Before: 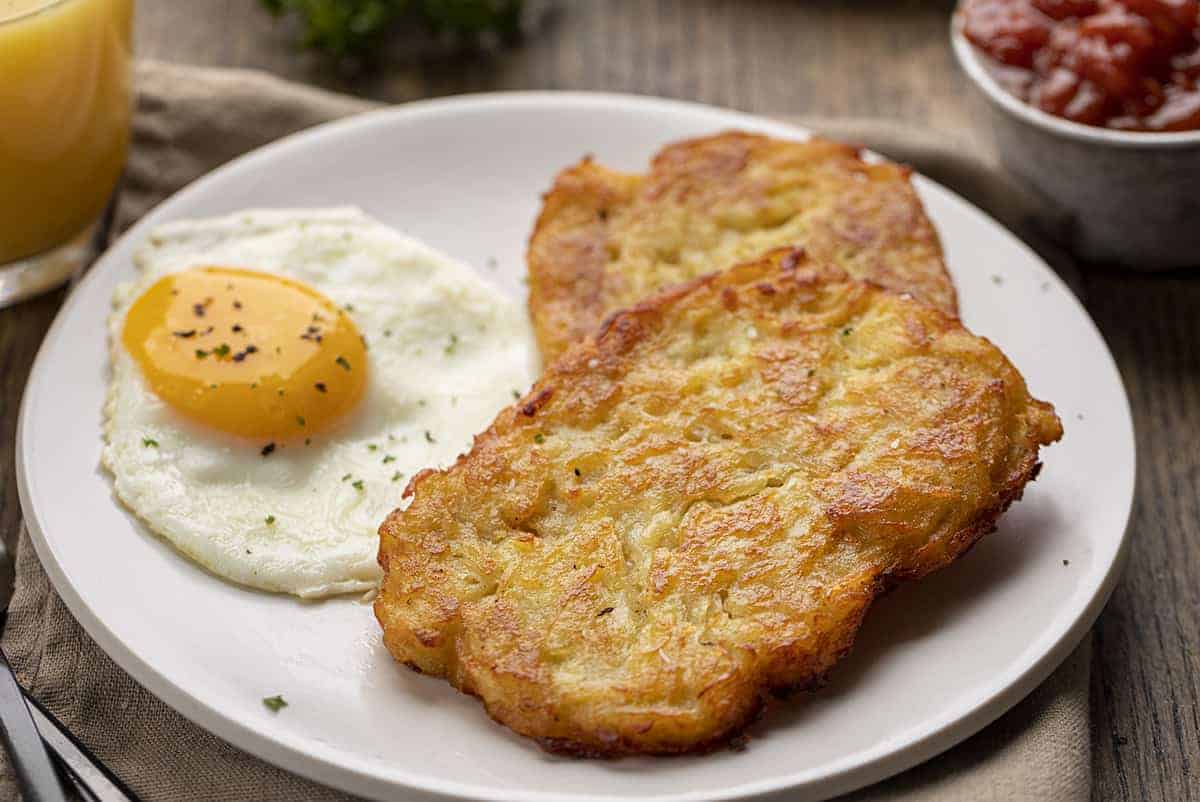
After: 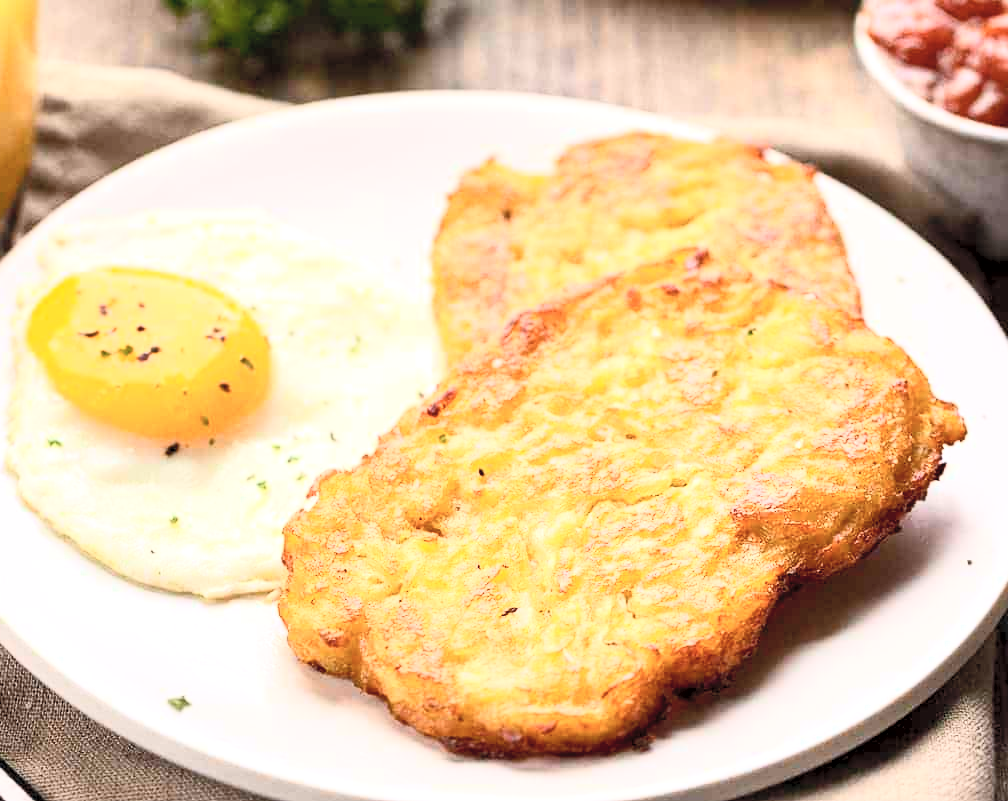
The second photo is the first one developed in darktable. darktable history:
contrast brightness saturation: contrast 0.39, brightness 0.53
crop: left 8.026%, right 7.374%
exposure: black level correction 0.001, exposure 0.5 EV, compensate exposure bias true, compensate highlight preservation false
